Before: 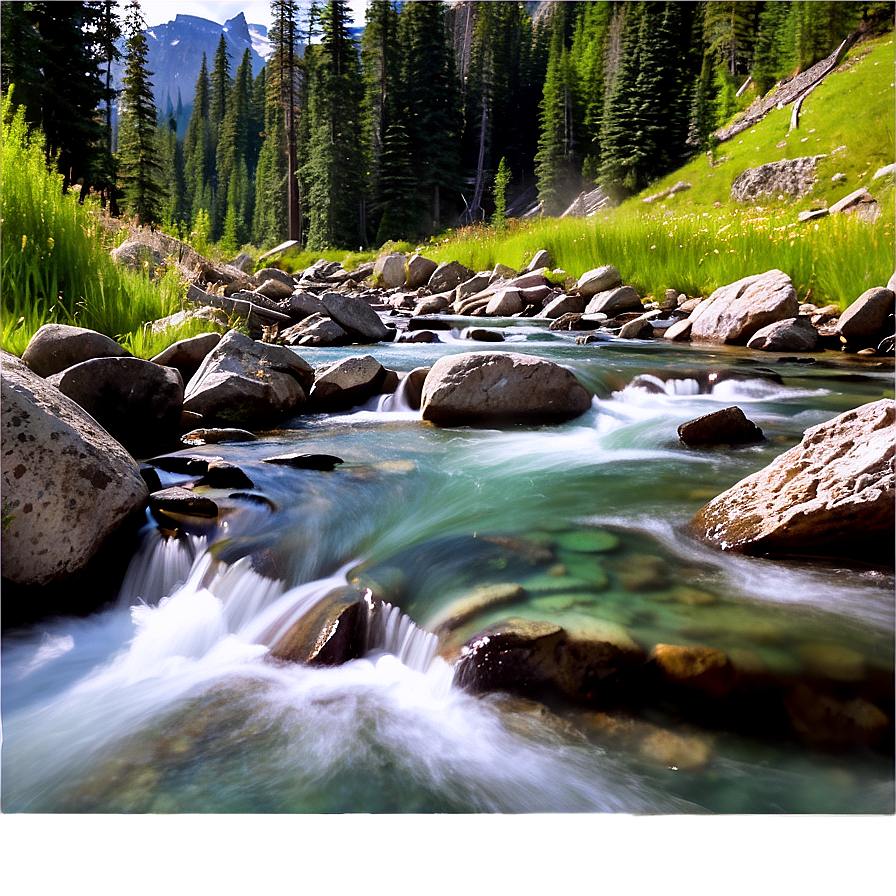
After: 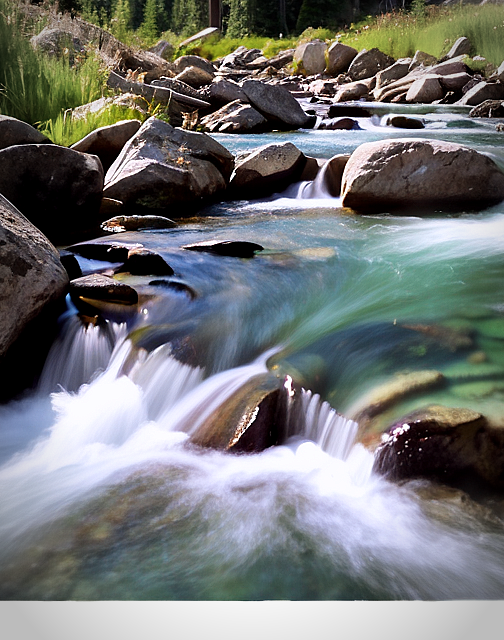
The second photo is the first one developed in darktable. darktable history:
vignetting: automatic ratio true
crop: left 8.966%, top 23.852%, right 34.699%, bottom 4.703%
